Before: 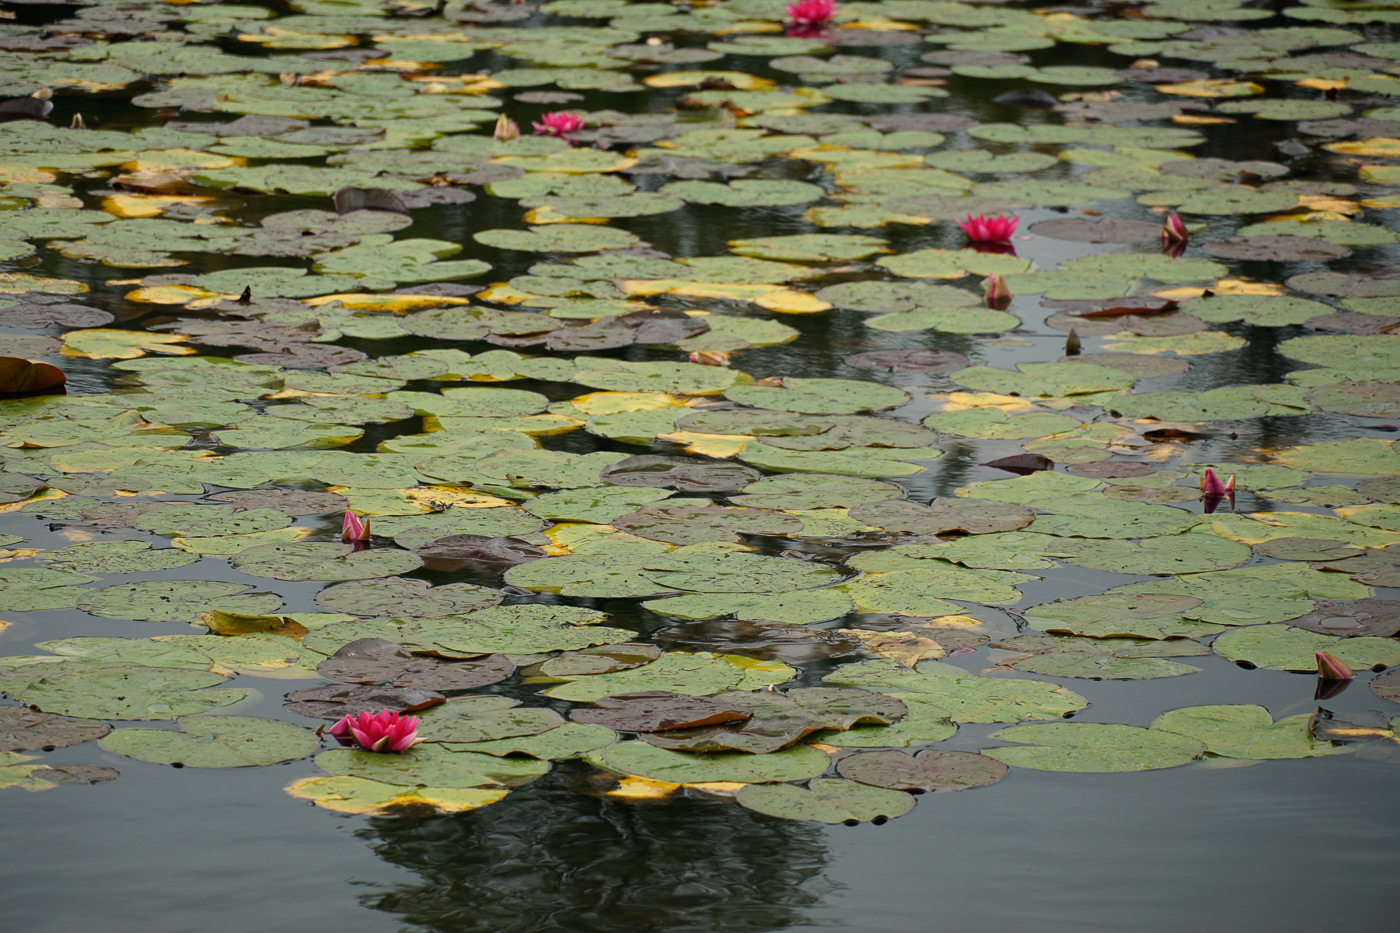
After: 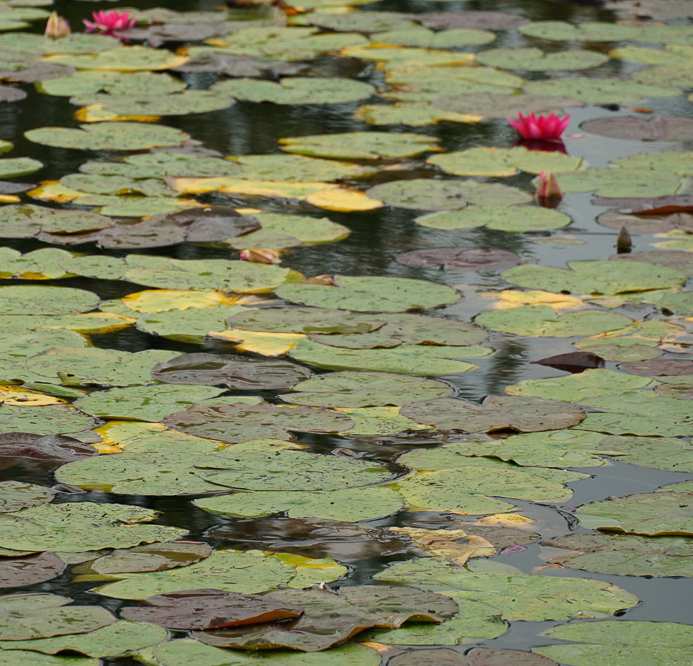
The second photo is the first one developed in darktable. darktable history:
crop: left 32.075%, top 10.976%, right 18.355%, bottom 17.596%
shadows and highlights: radius 108.52, shadows 44.07, highlights -67.8, low approximation 0.01, soften with gaussian
